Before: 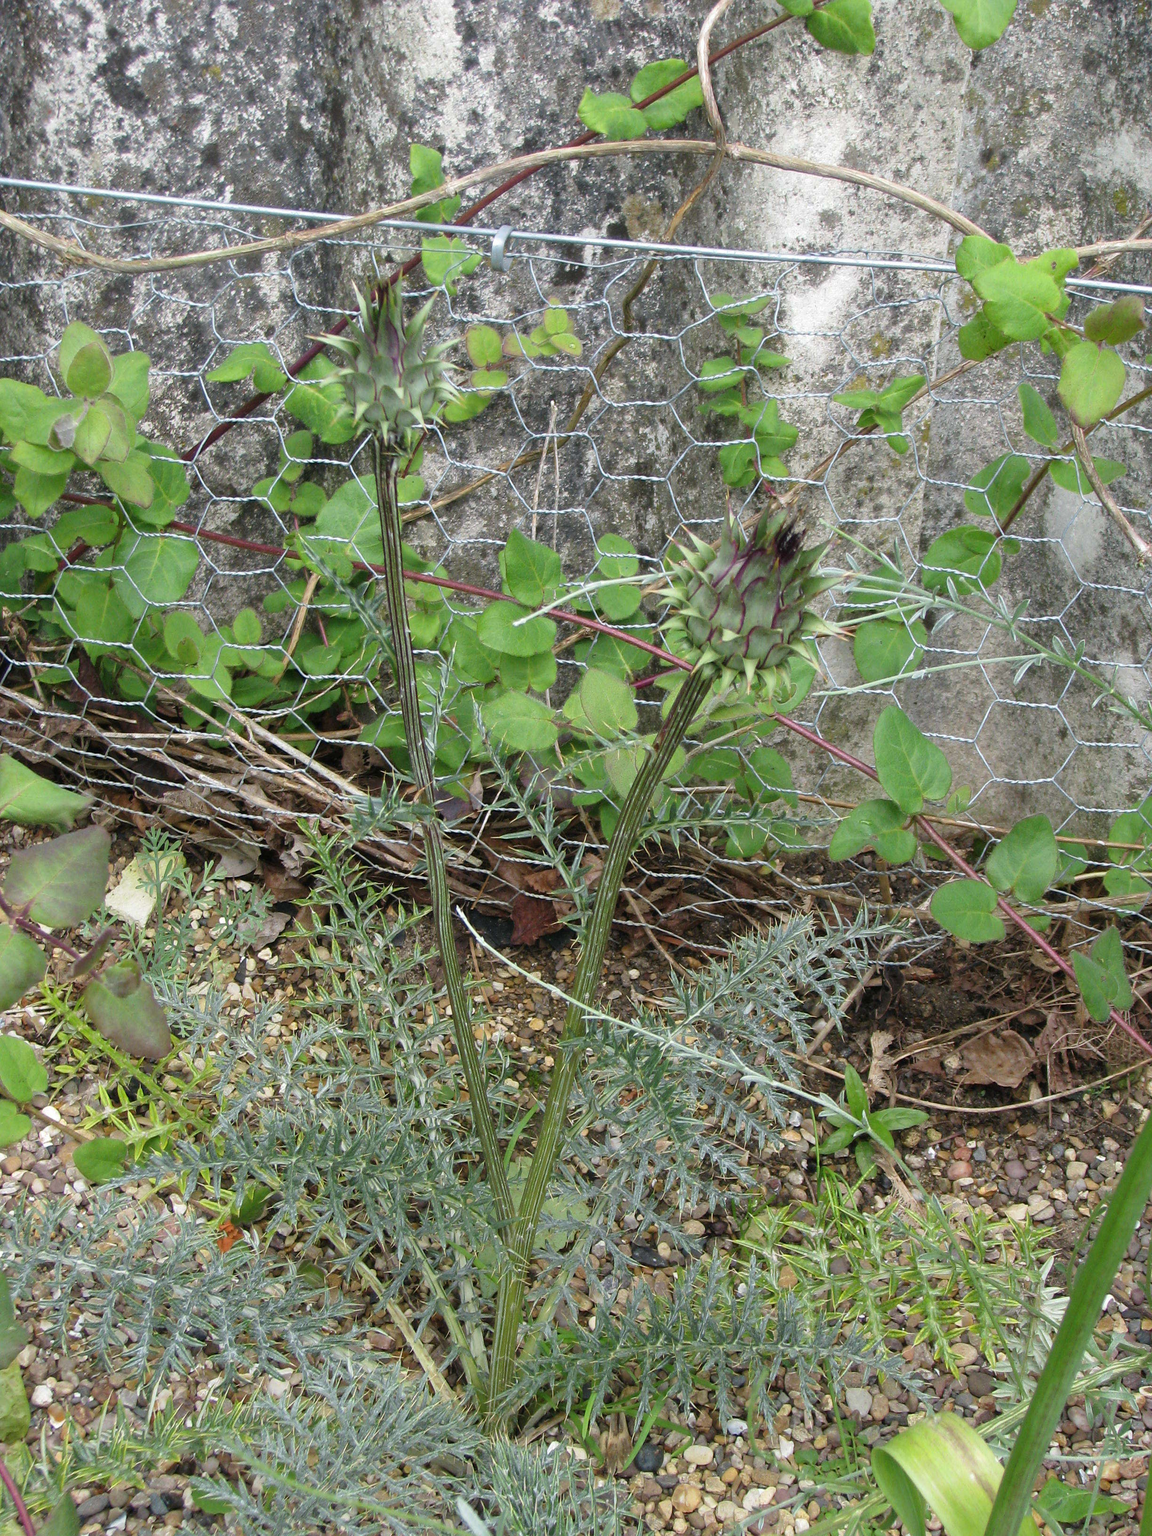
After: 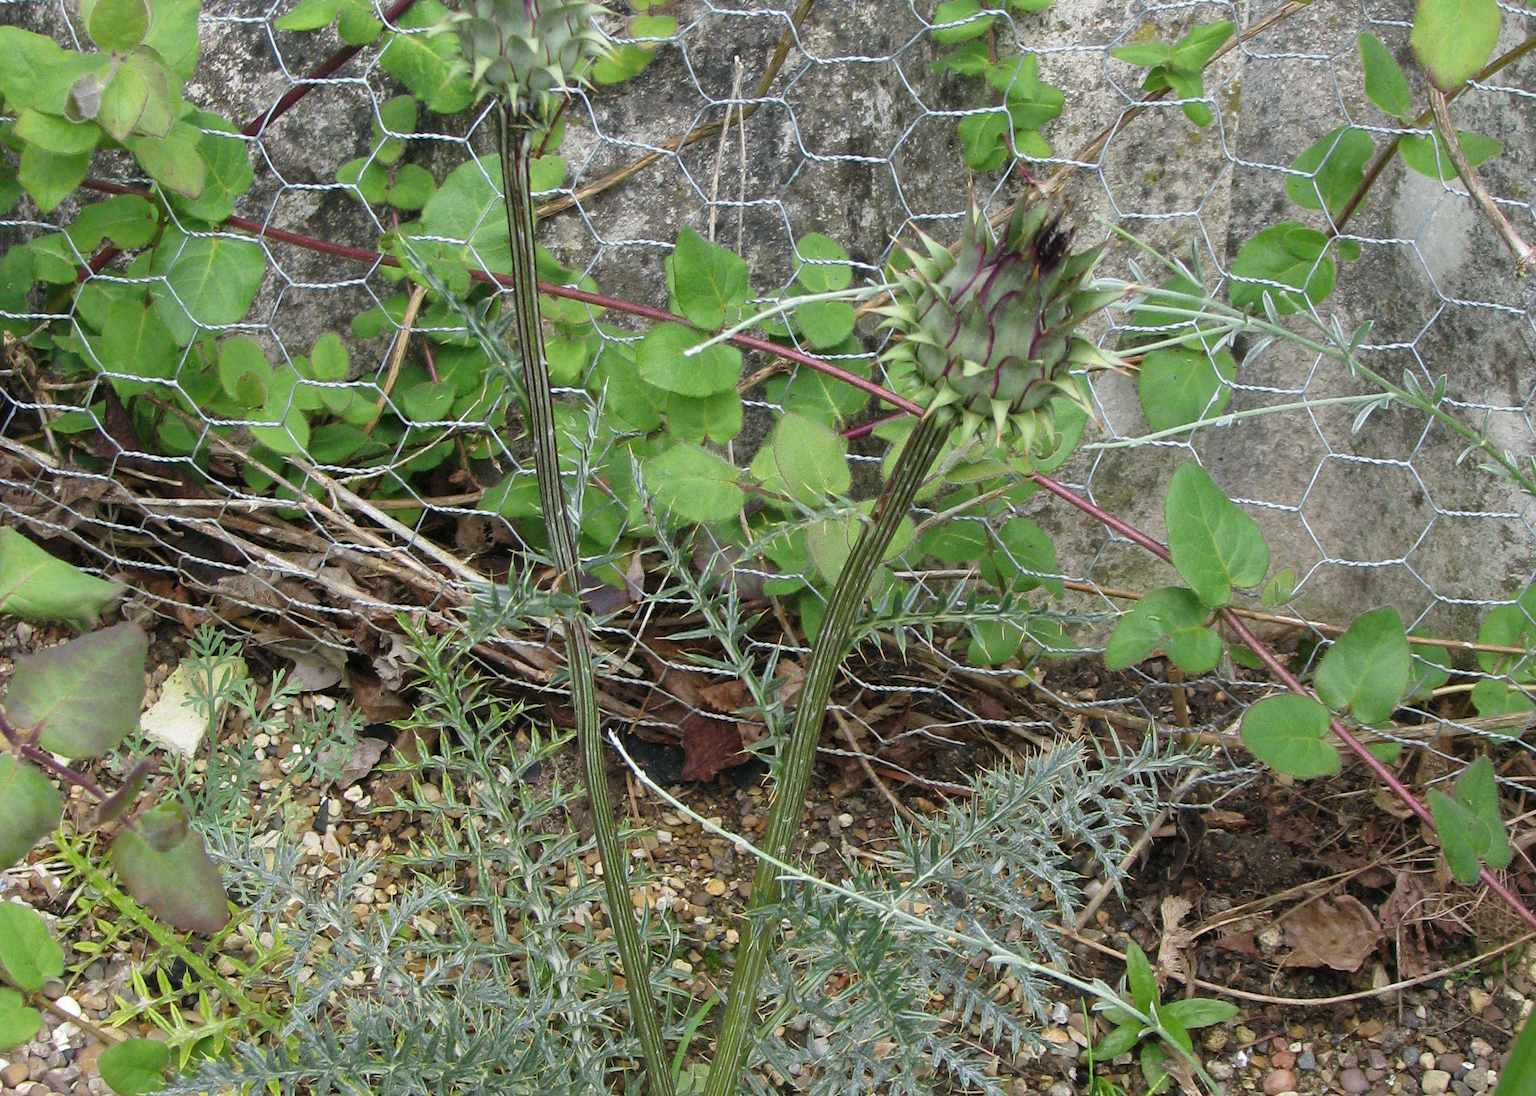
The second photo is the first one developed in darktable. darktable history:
crop and rotate: top 23.389%, bottom 23.04%
